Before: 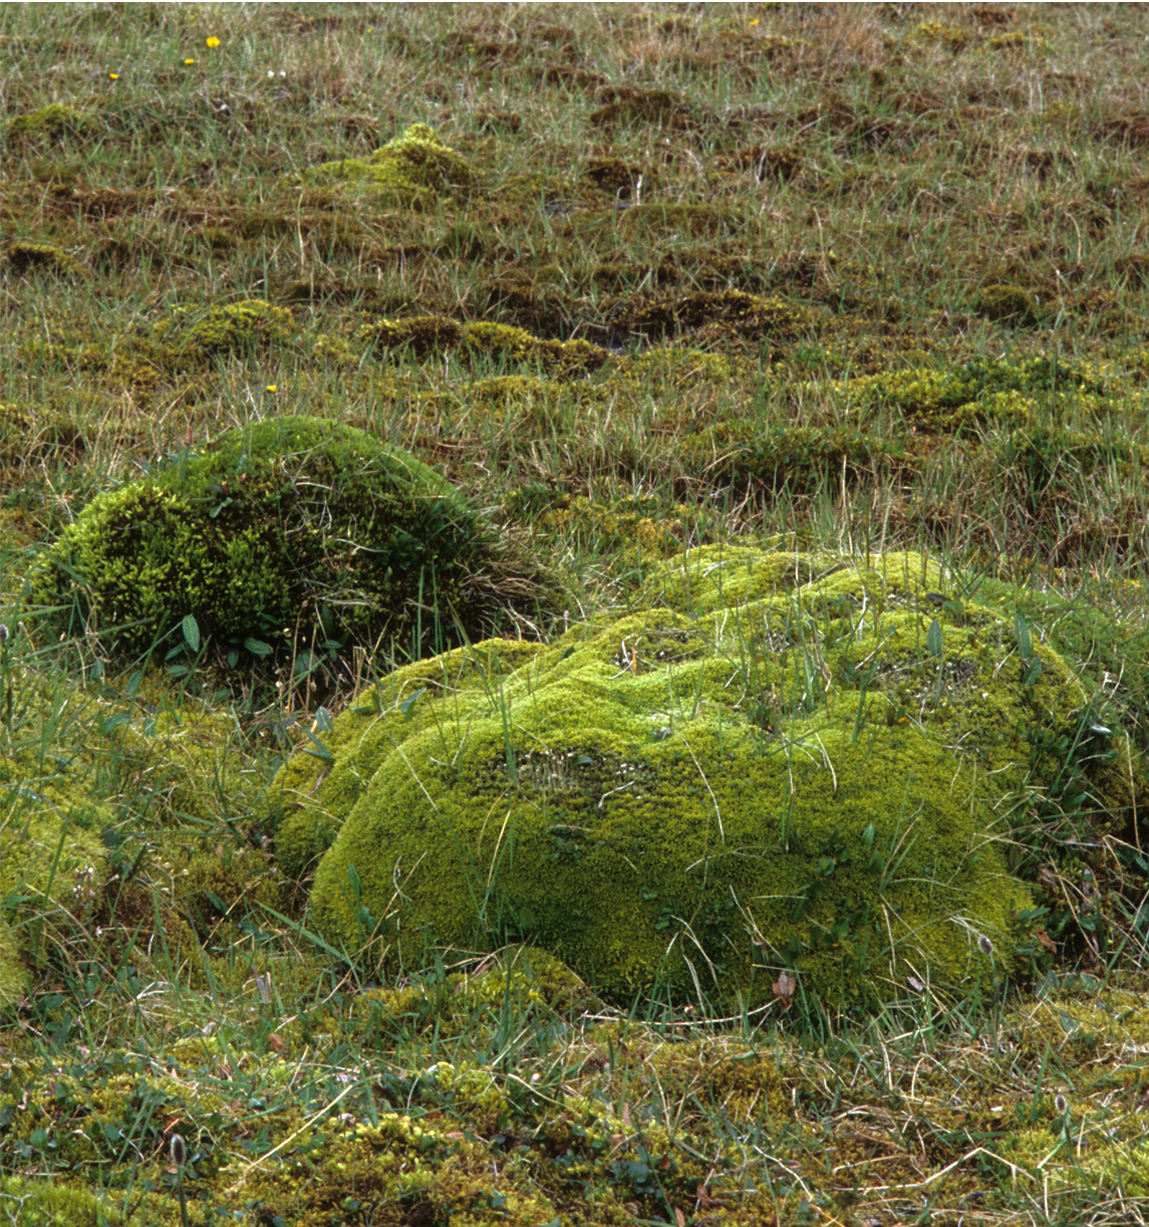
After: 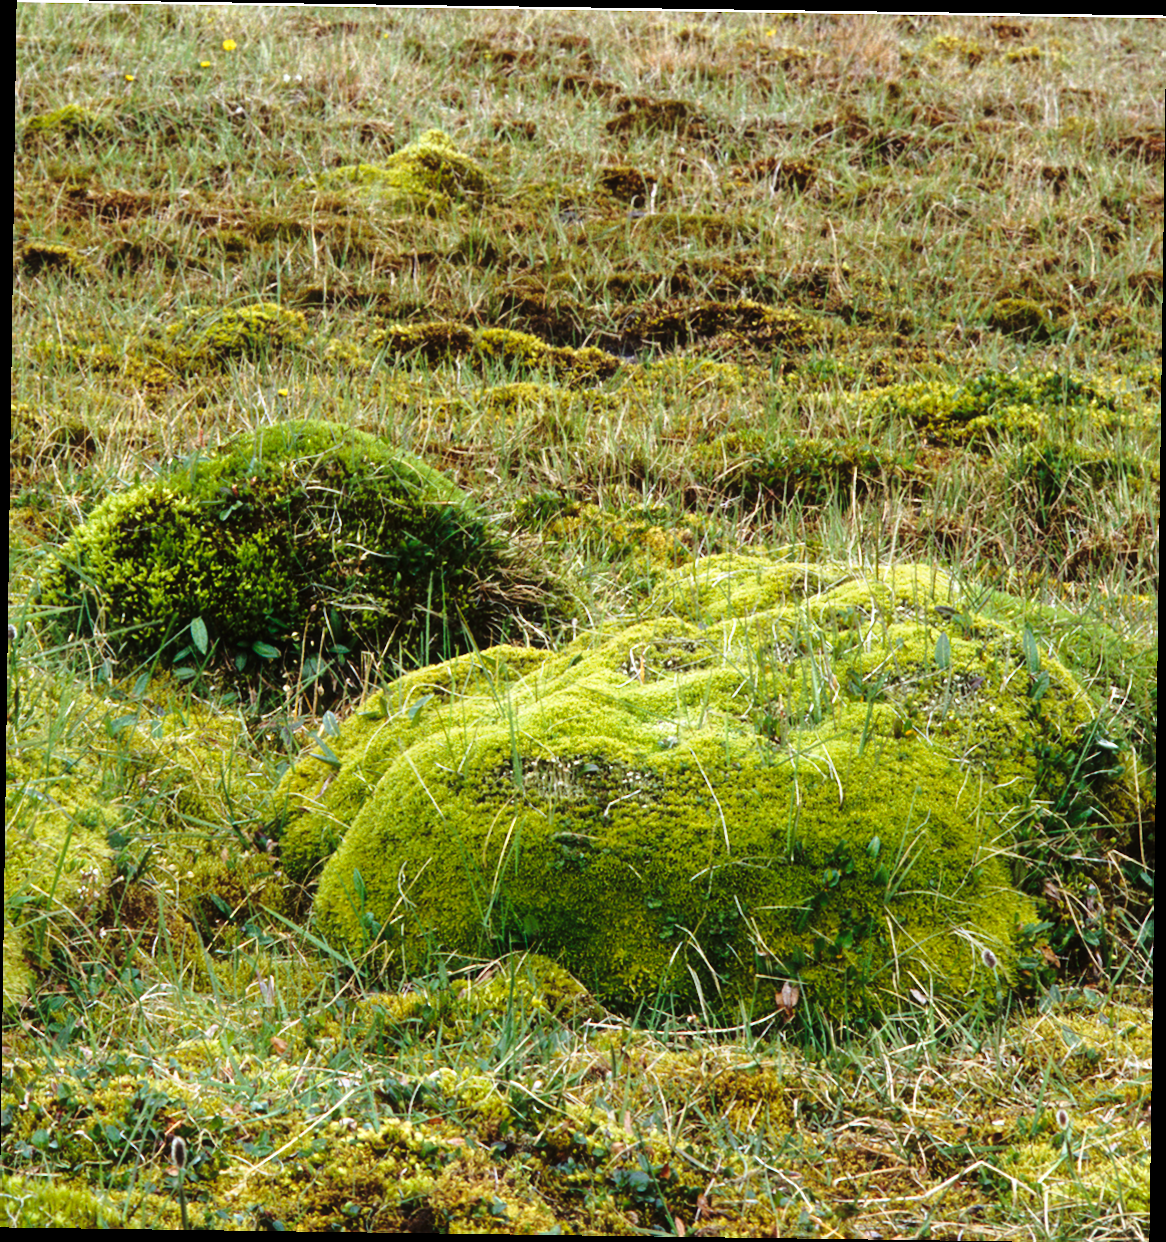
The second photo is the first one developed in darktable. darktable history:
base curve: curves: ch0 [(0, 0) (0.028, 0.03) (0.121, 0.232) (0.46, 0.748) (0.859, 0.968) (1, 1)], preserve colors none
contrast brightness saturation: contrast 0.08, saturation 0.02
rotate and perspective: rotation 0.8°, automatic cropping off
